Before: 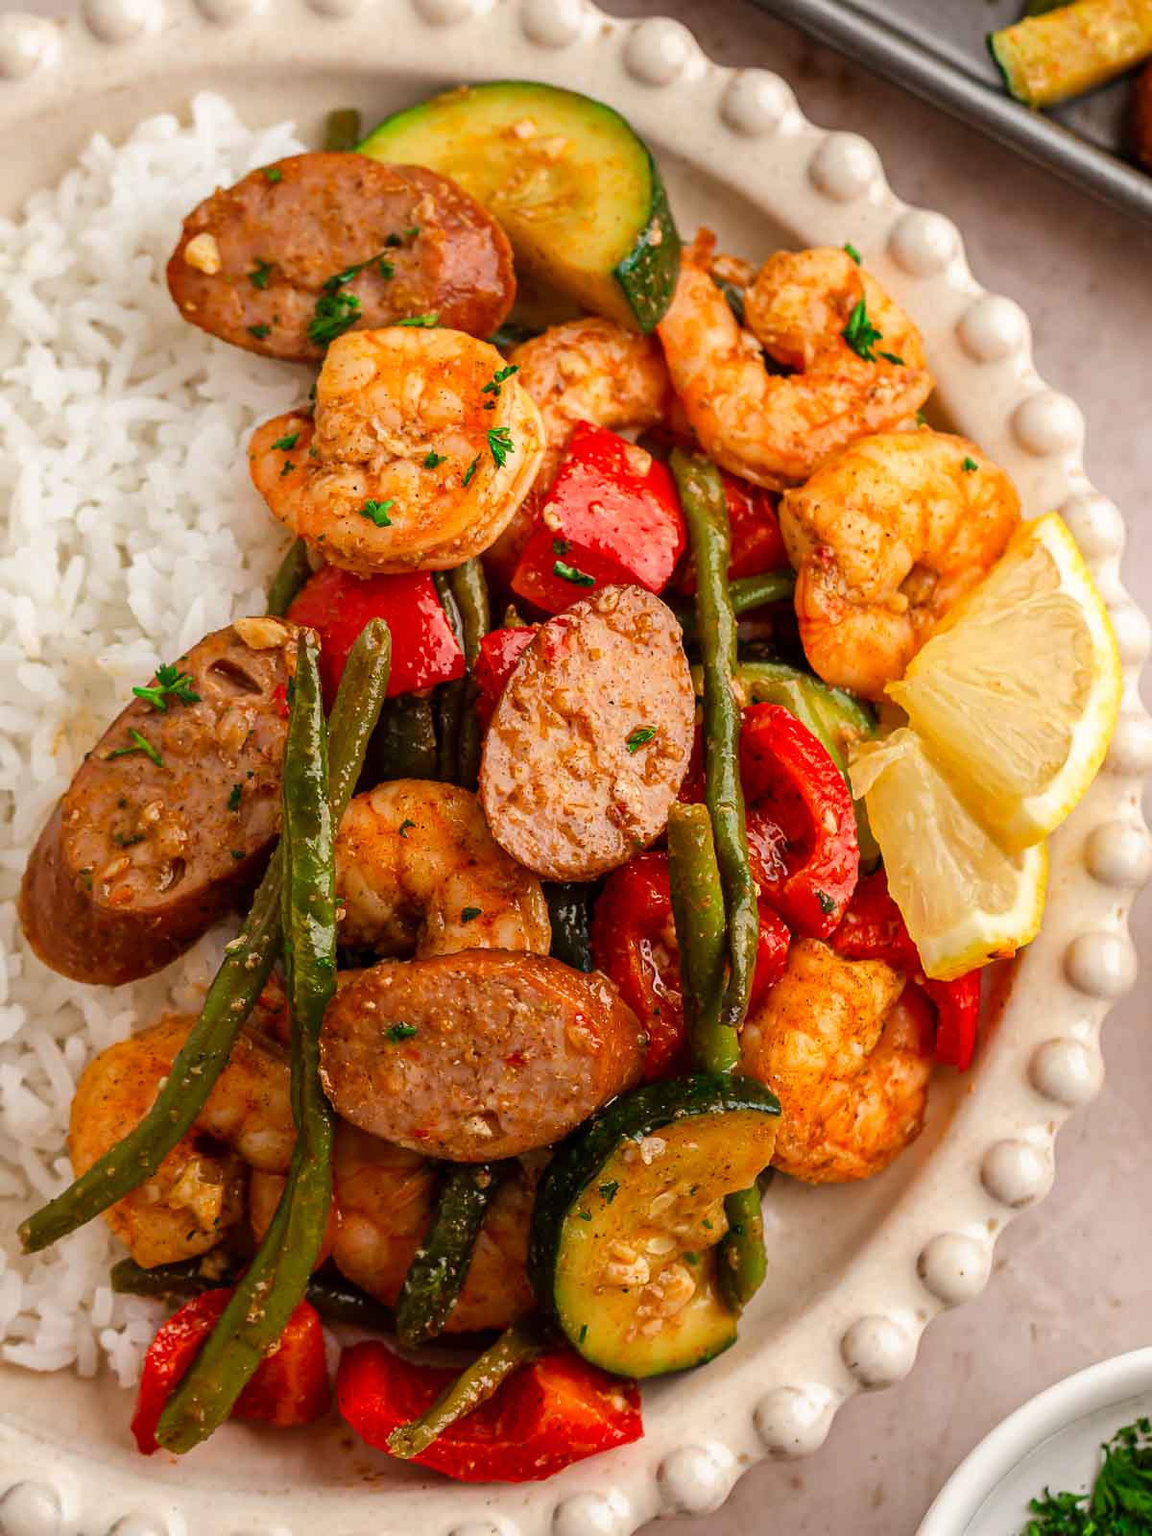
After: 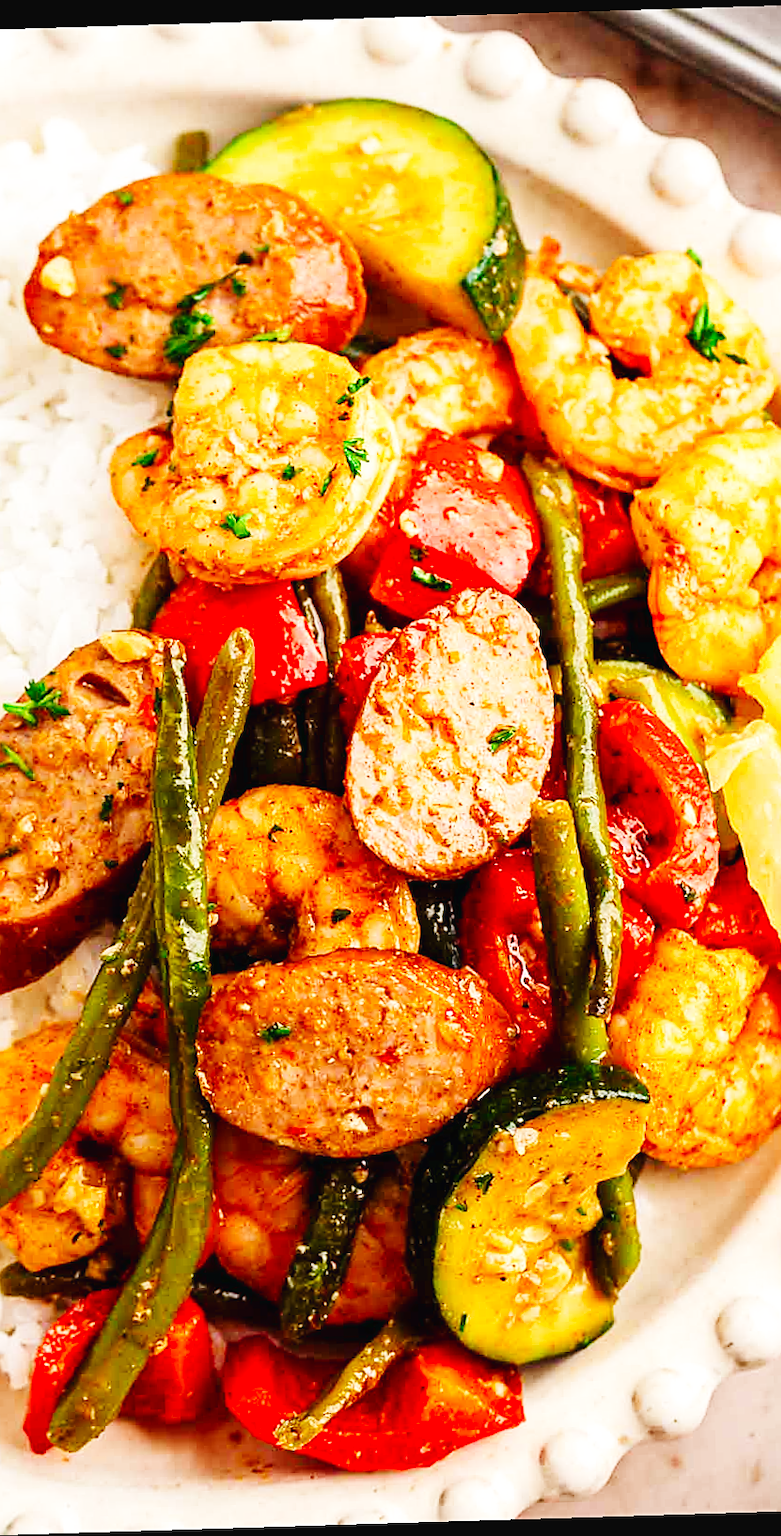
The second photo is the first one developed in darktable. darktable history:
base curve: curves: ch0 [(0, 0.003) (0.001, 0.002) (0.006, 0.004) (0.02, 0.022) (0.048, 0.086) (0.094, 0.234) (0.162, 0.431) (0.258, 0.629) (0.385, 0.8) (0.548, 0.918) (0.751, 0.988) (1, 1)], preserve colors none
sharpen: on, module defaults
crop and rotate: left 12.648%, right 20.685%
rotate and perspective: rotation -1.75°, automatic cropping off
